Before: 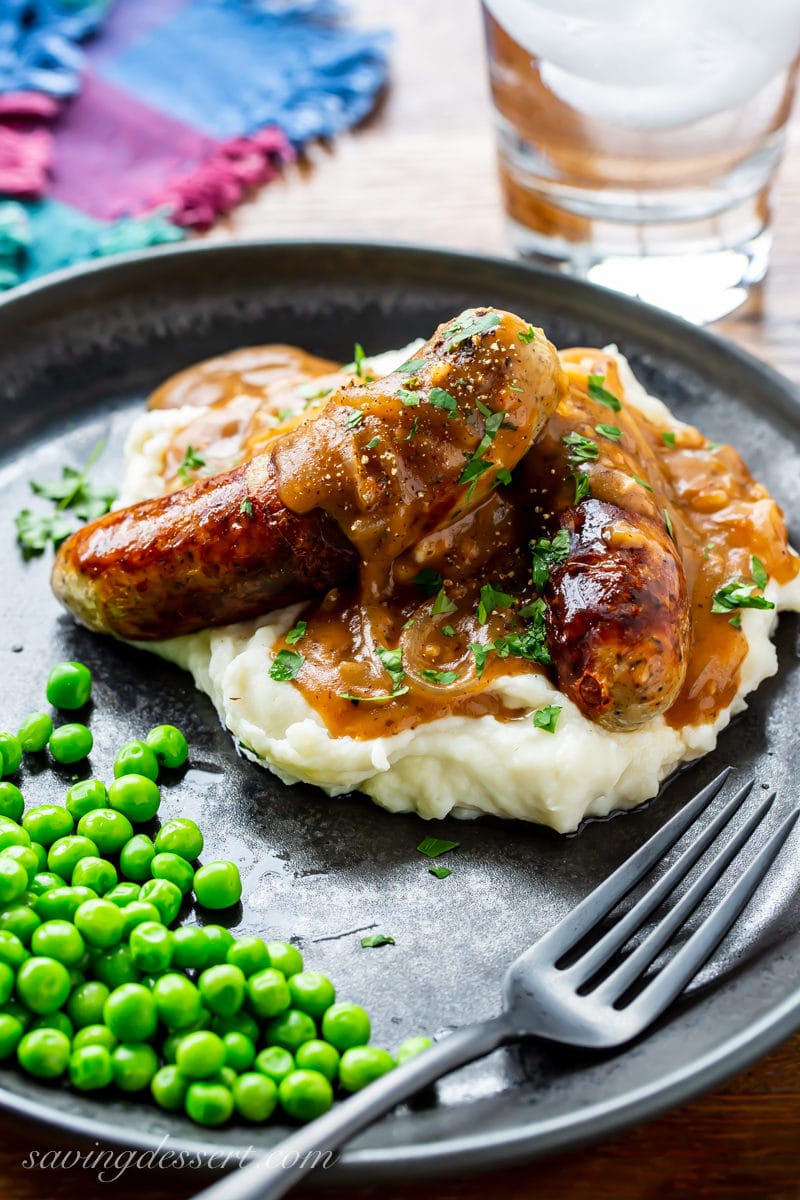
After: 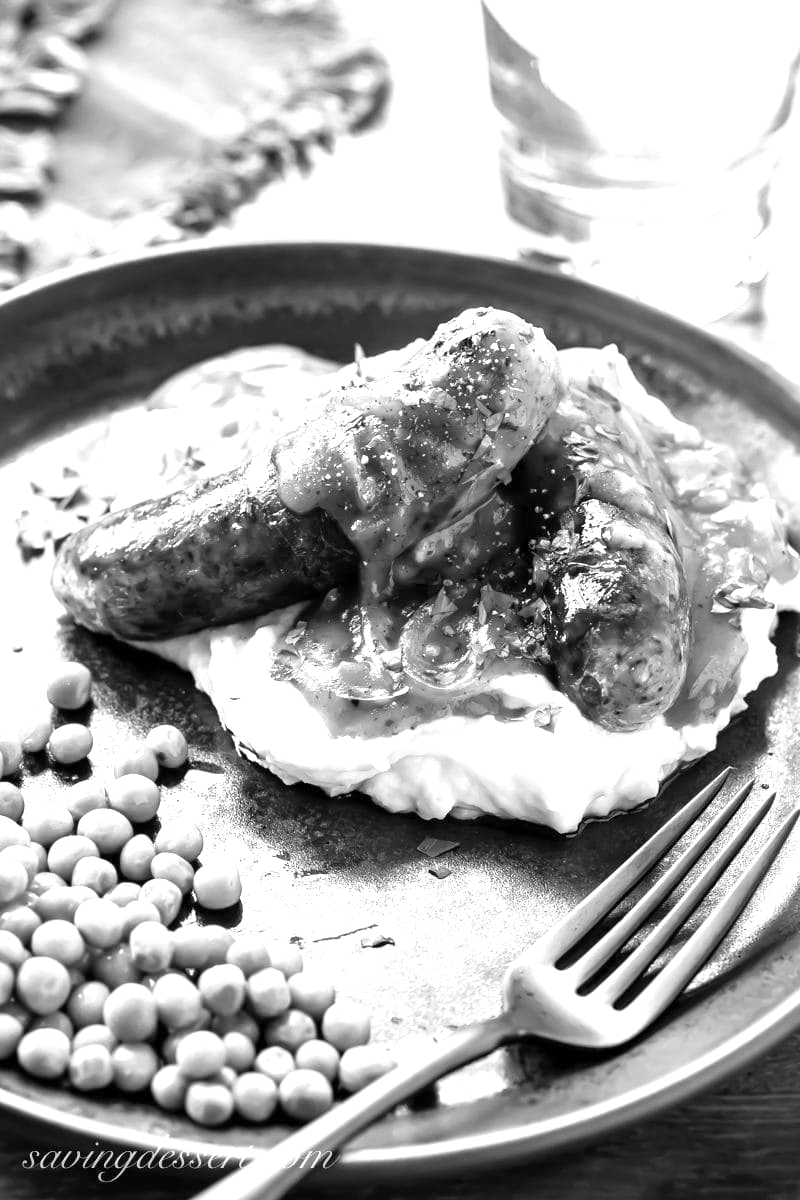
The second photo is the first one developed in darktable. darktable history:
exposure: exposure 1 EV, compensate highlight preservation false
monochrome: on, module defaults
